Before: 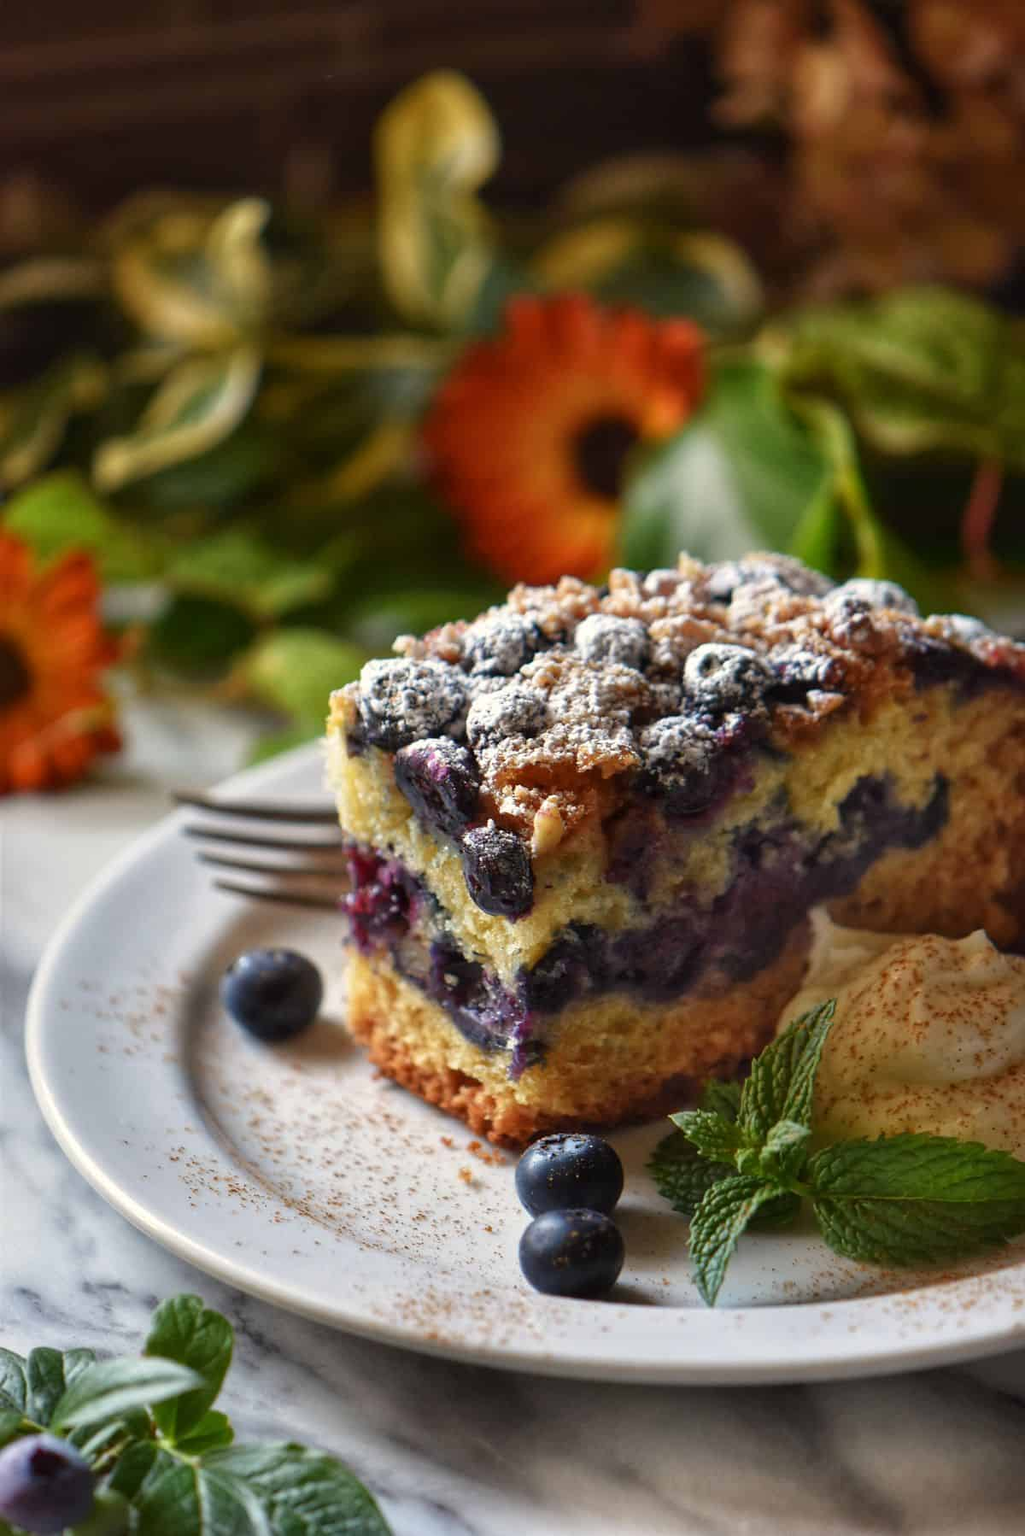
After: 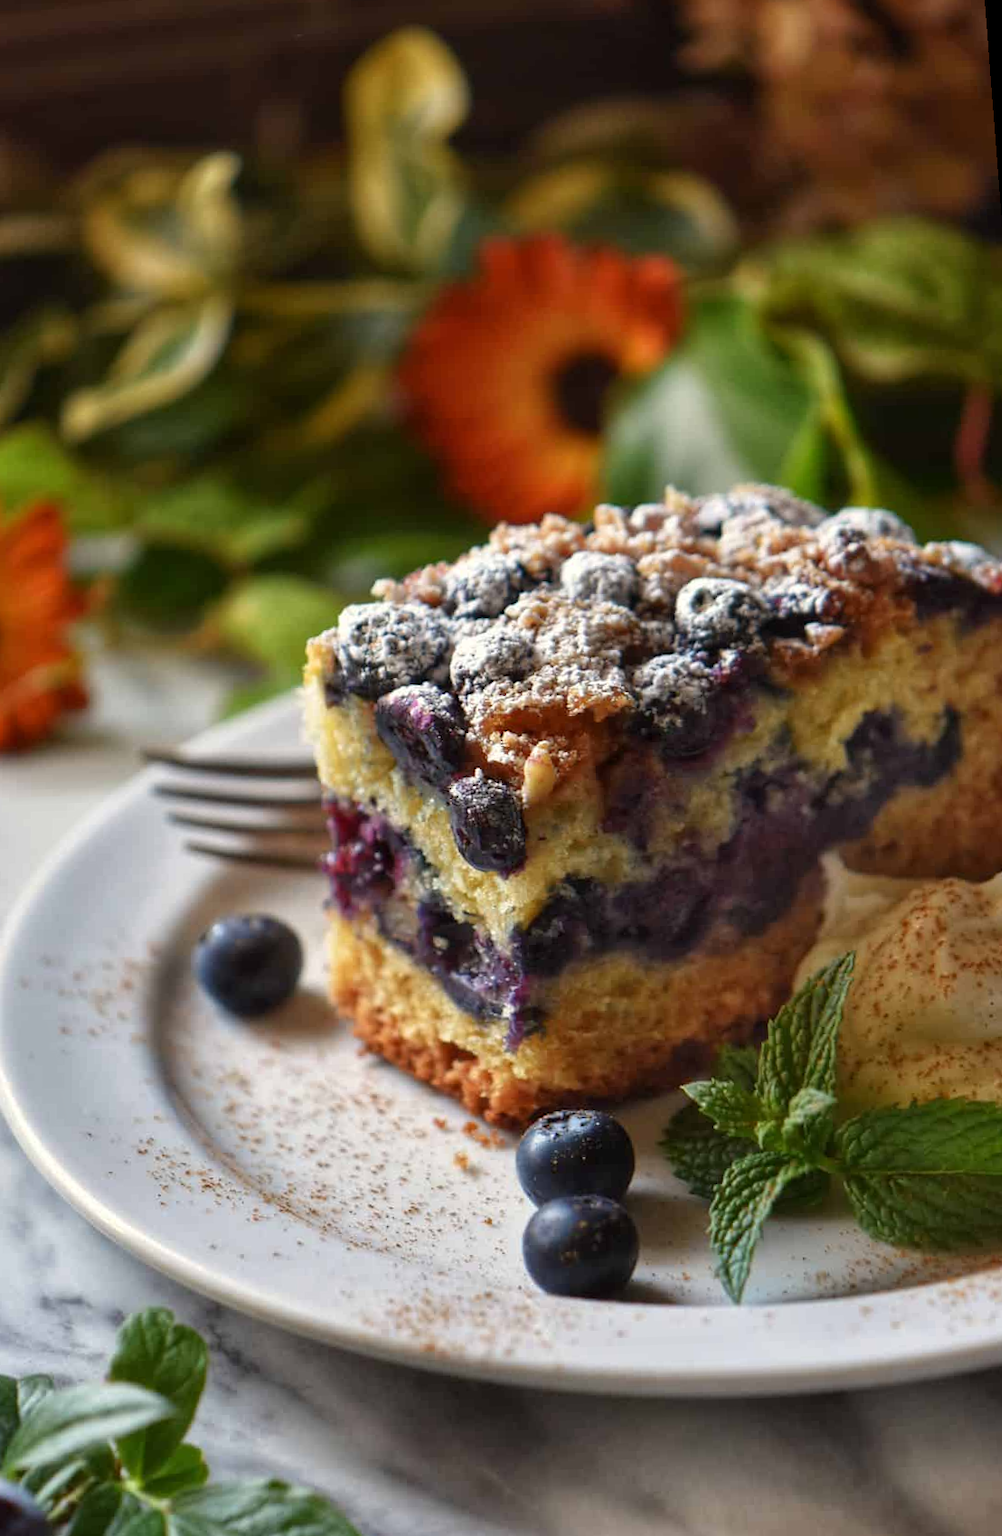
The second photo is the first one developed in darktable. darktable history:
shadows and highlights: shadows 4.1, highlights -17.6, soften with gaussian
rotate and perspective: rotation -1.68°, lens shift (vertical) -0.146, crop left 0.049, crop right 0.912, crop top 0.032, crop bottom 0.96
